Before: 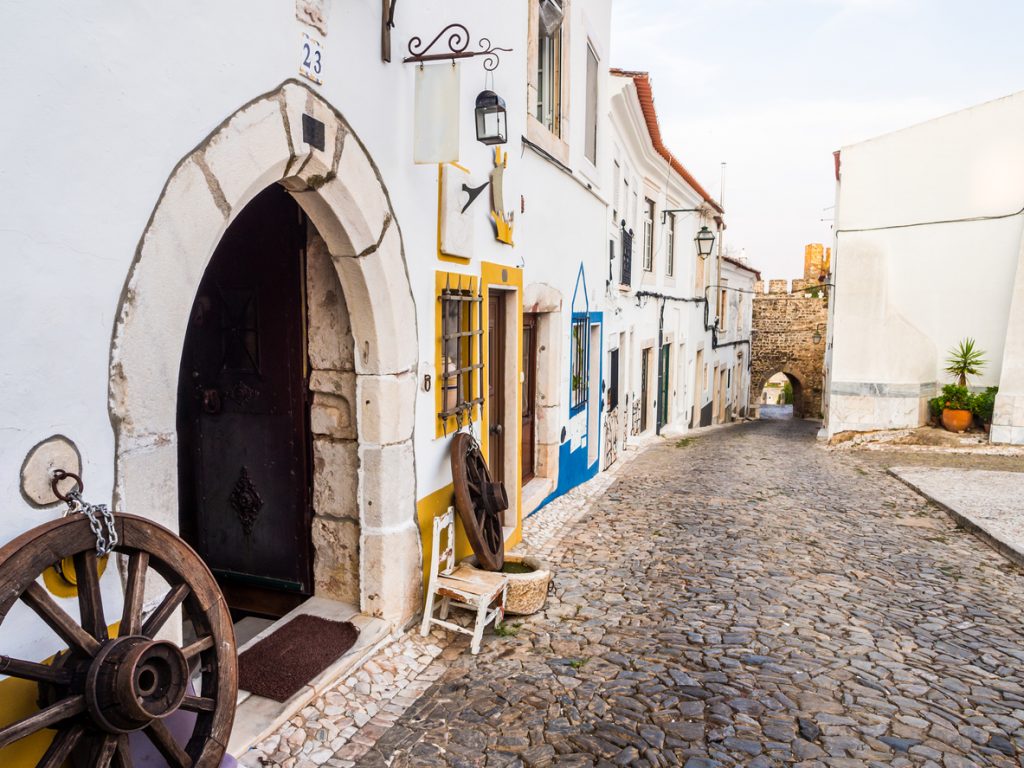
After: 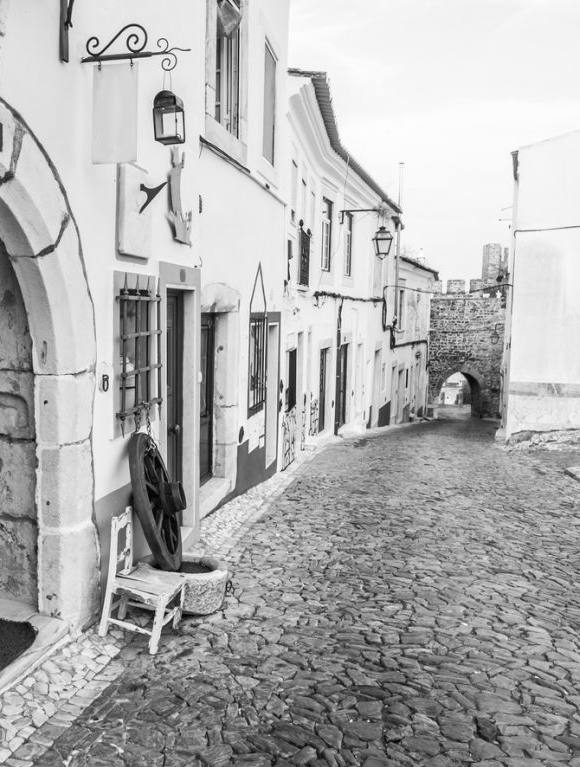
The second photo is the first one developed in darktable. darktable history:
monochrome: on, module defaults
crop: left 31.458%, top 0%, right 11.876%
